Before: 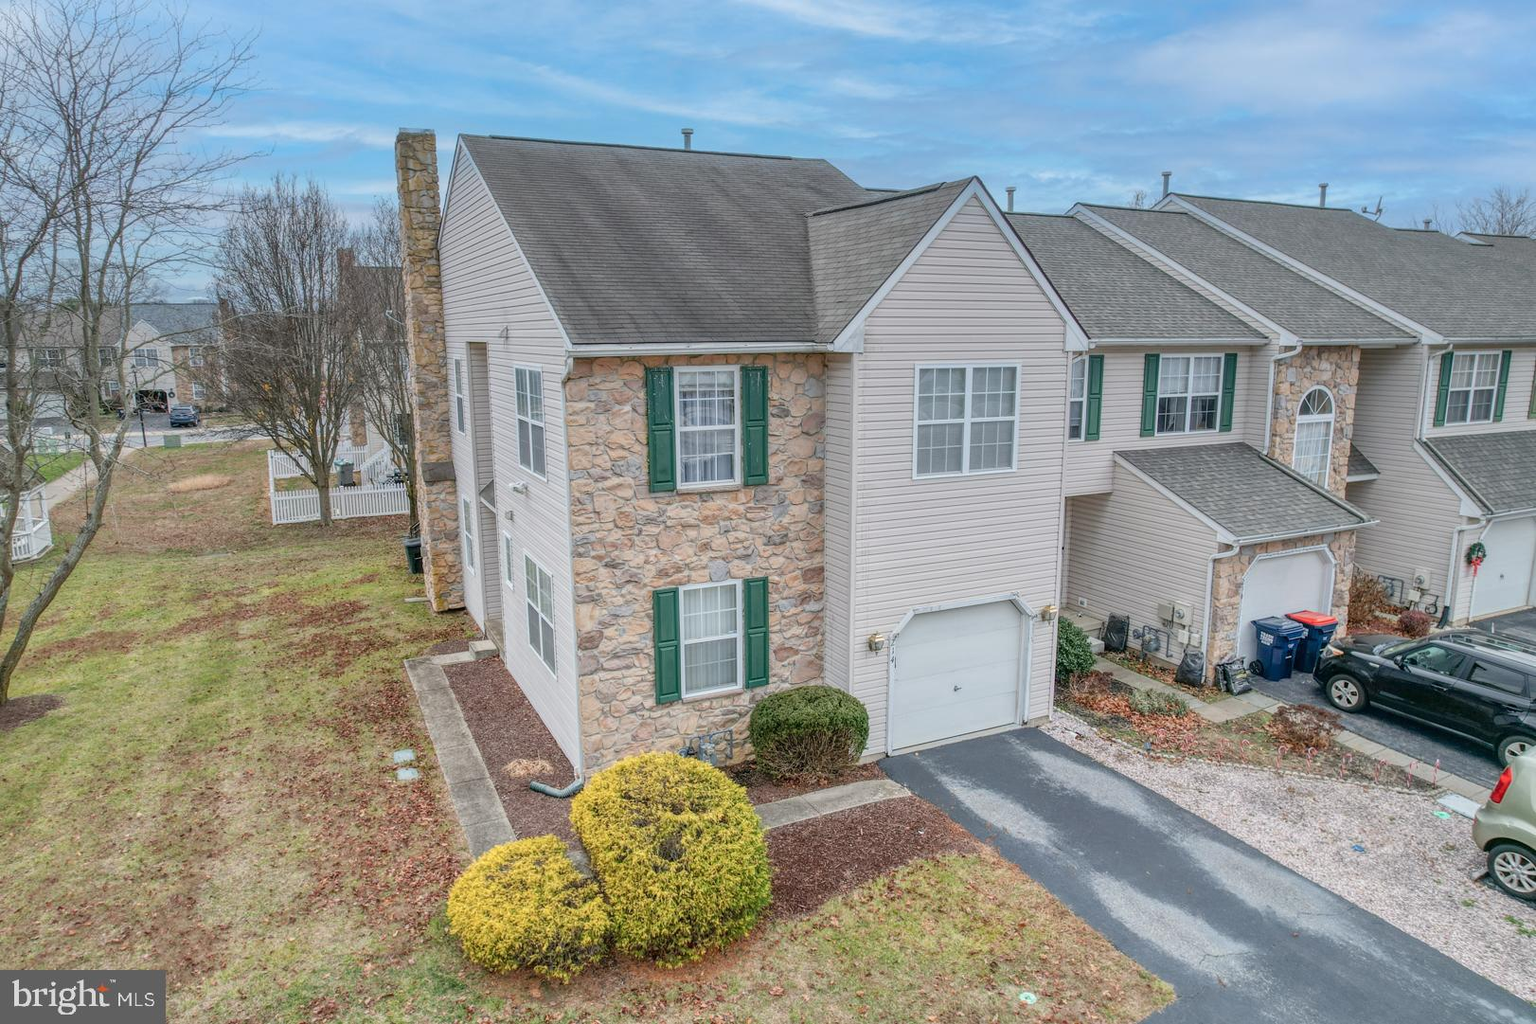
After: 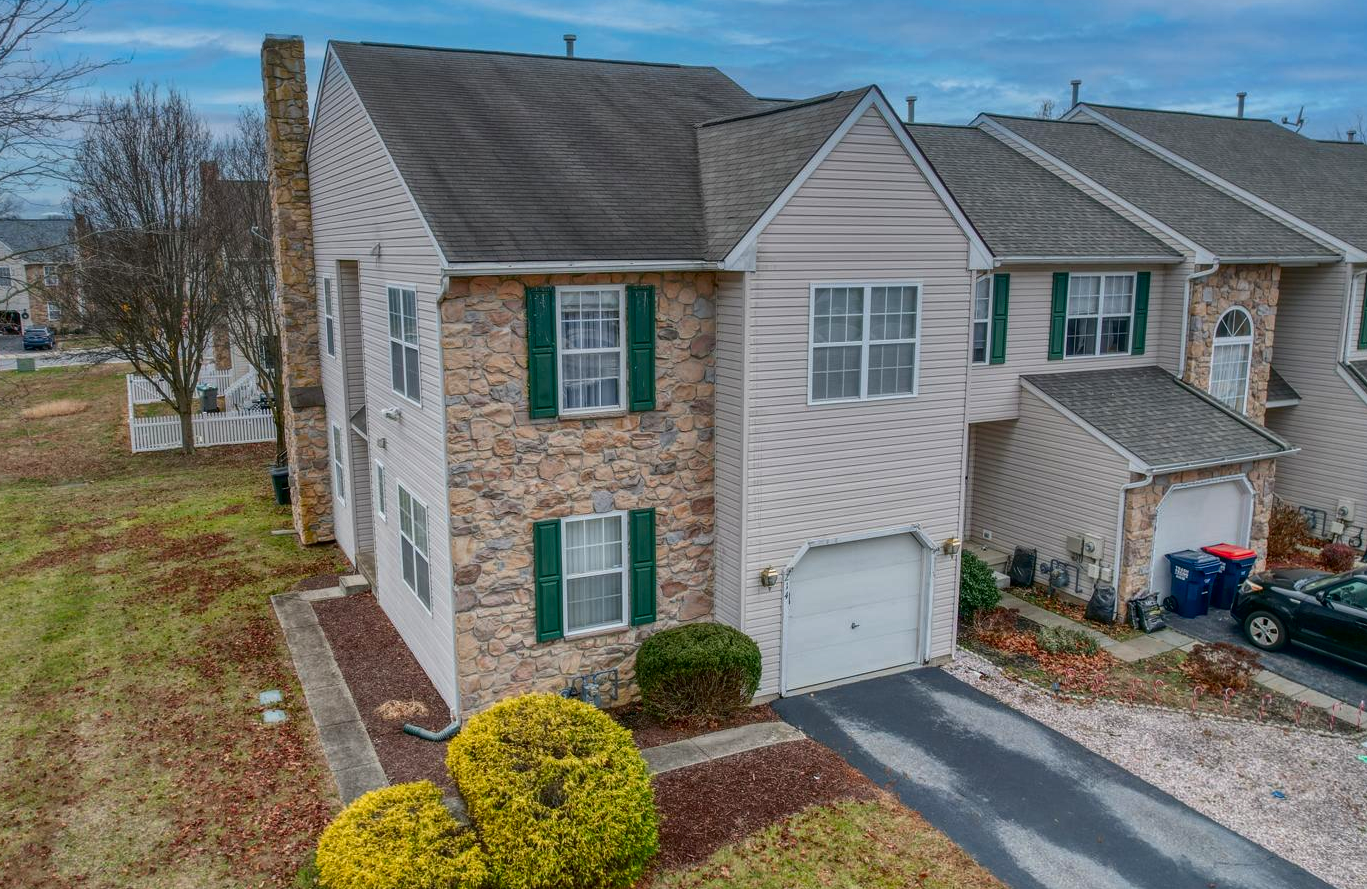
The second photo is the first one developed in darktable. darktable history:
contrast brightness saturation: brightness -0.245, saturation 0.201
shadows and highlights: shadows color adjustment 98.01%, highlights color adjustment 57.74%, soften with gaussian
crop and rotate: left 9.631%, top 9.407%, right 6.037%, bottom 8.3%
